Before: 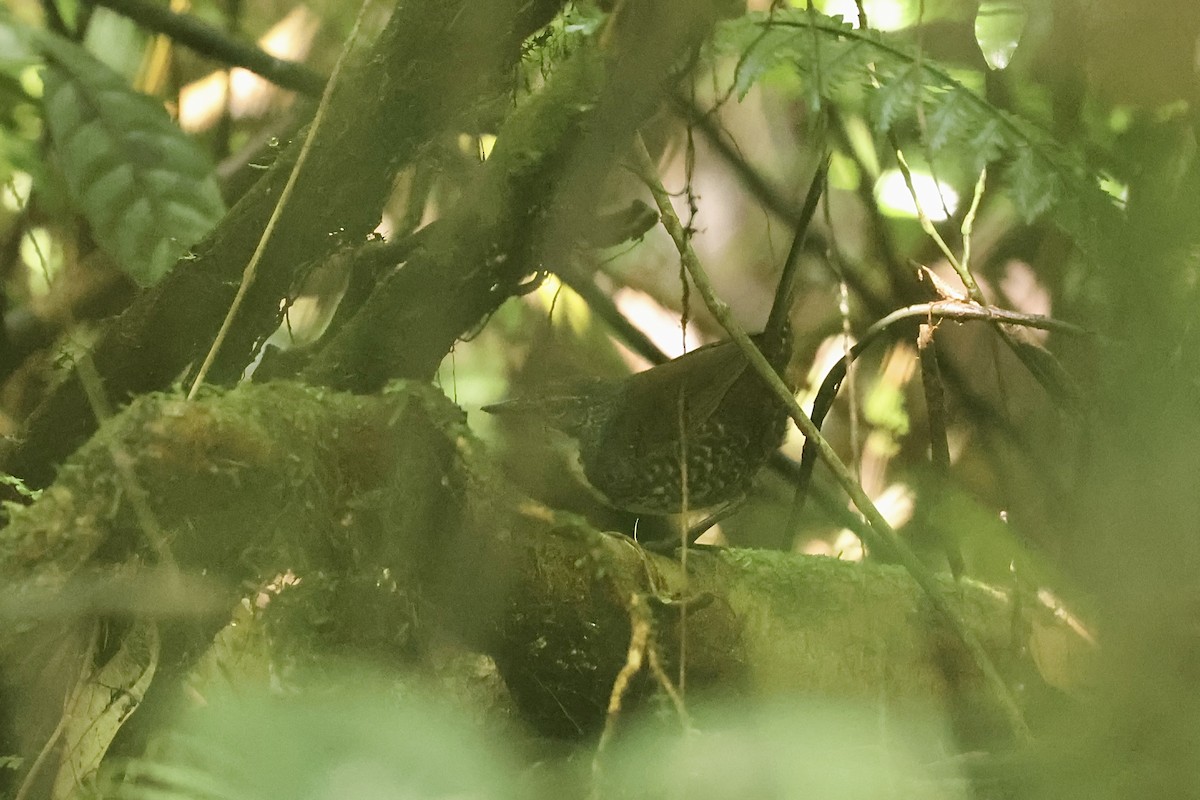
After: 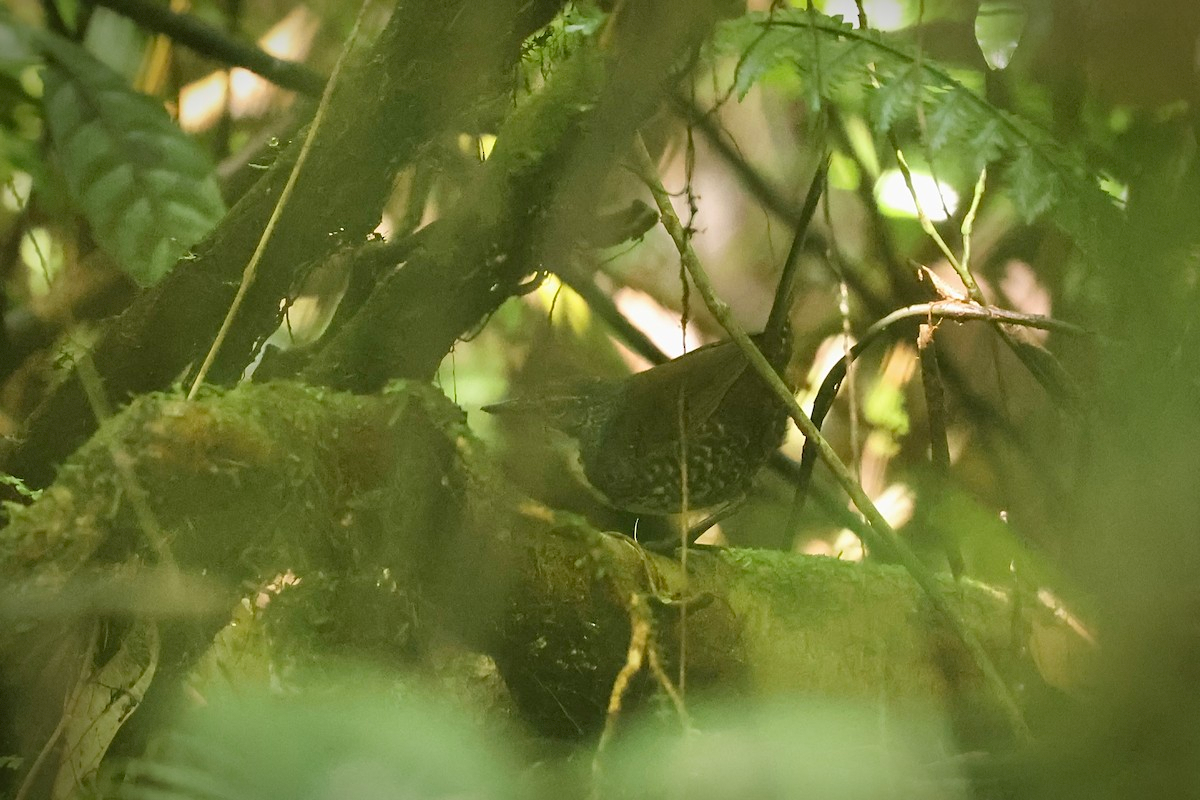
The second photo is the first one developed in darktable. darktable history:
vignetting: brightness -0.558, saturation 0.001, automatic ratio true, dithering 8-bit output
